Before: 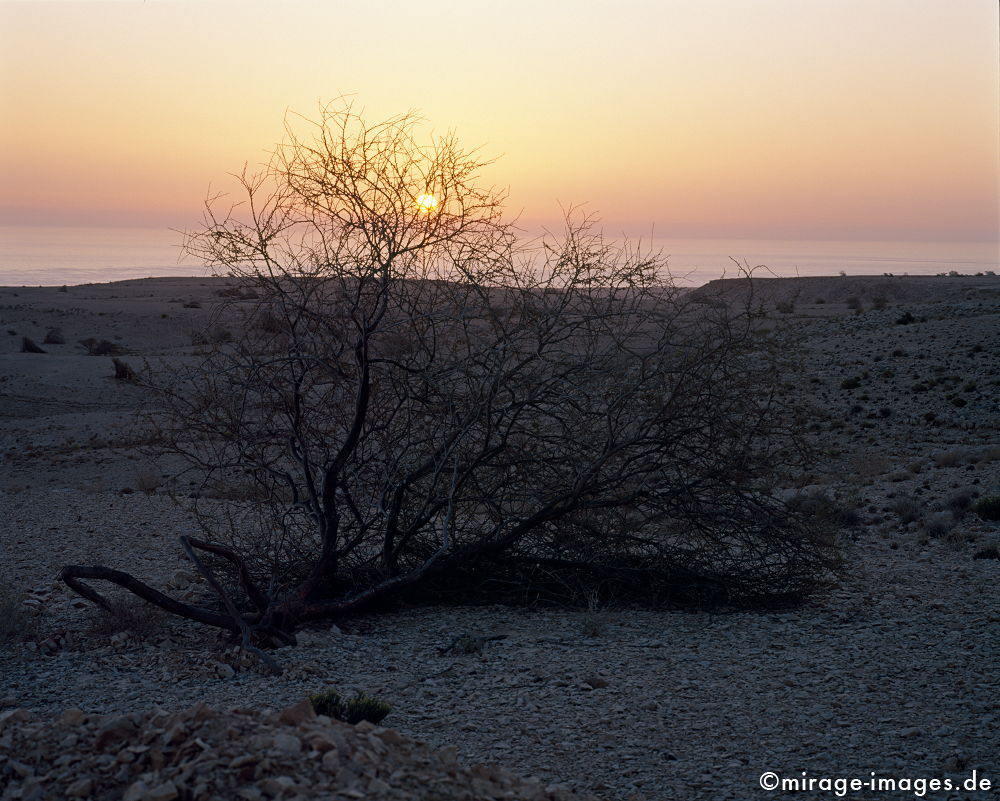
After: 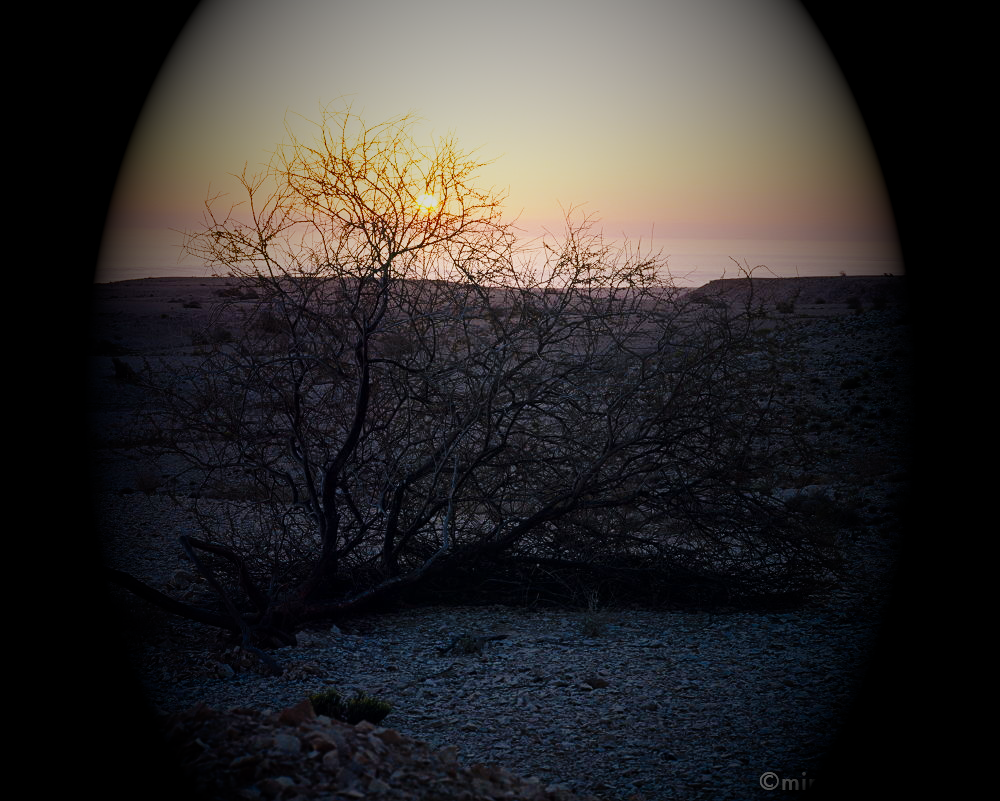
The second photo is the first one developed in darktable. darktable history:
base curve: curves: ch0 [(0, 0) (0.028, 0.03) (0.121, 0.232) (0.46, 0.748) (0.859, 0.968) (1, 1)], preserve colors none
vignetting: fall-off start 15.9%, fall-off radius 100%, brightness -1, saturation 0.5, width/height ratio 0.719
